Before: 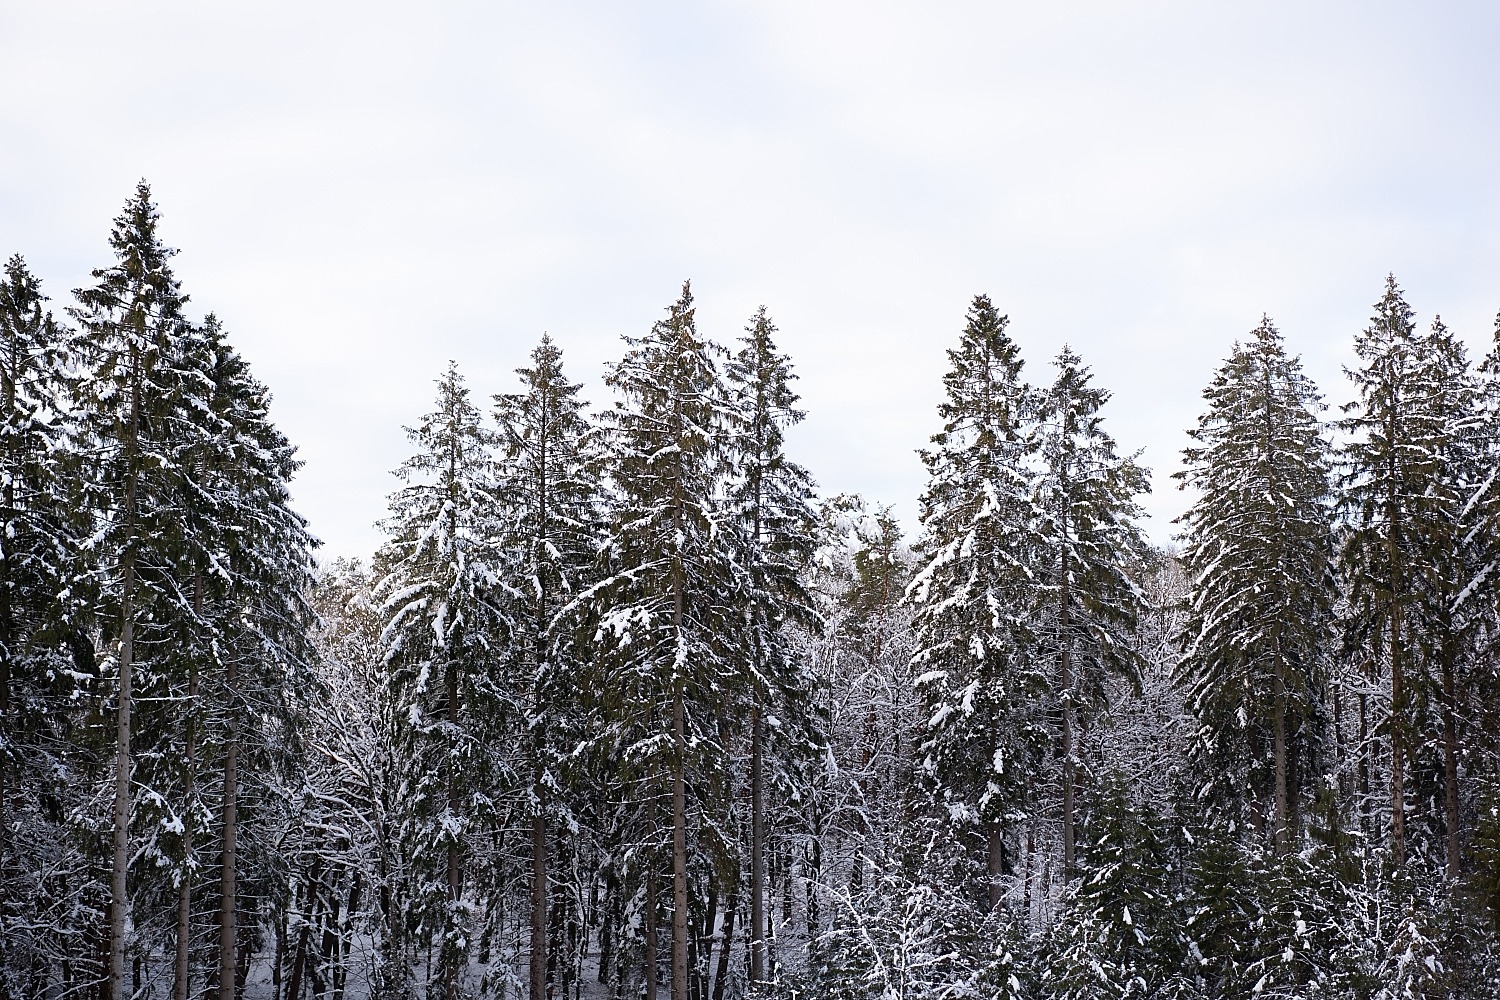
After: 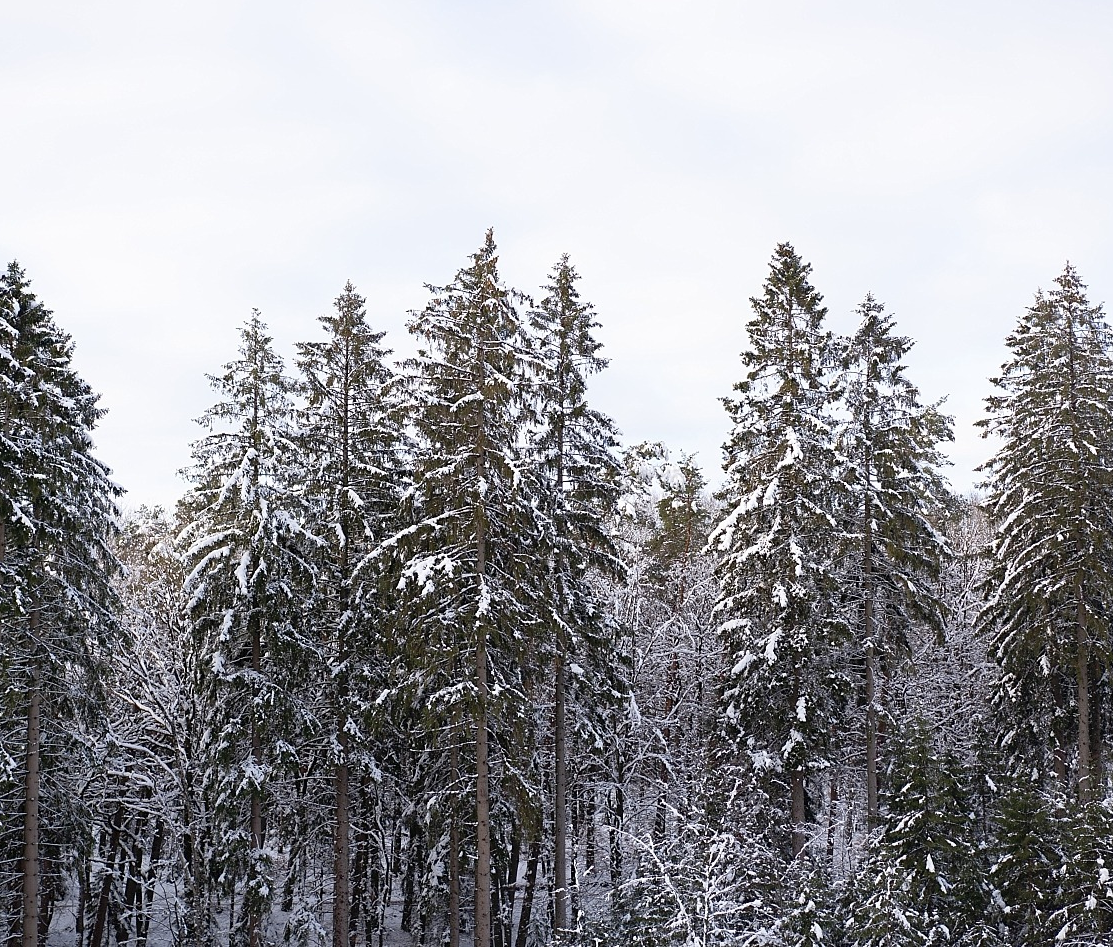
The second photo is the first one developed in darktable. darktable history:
crop and rotate: left 13.15%, top 5.251%, right 12.609%
shadows and highlights: shadows 43.06, highlights 6.94
